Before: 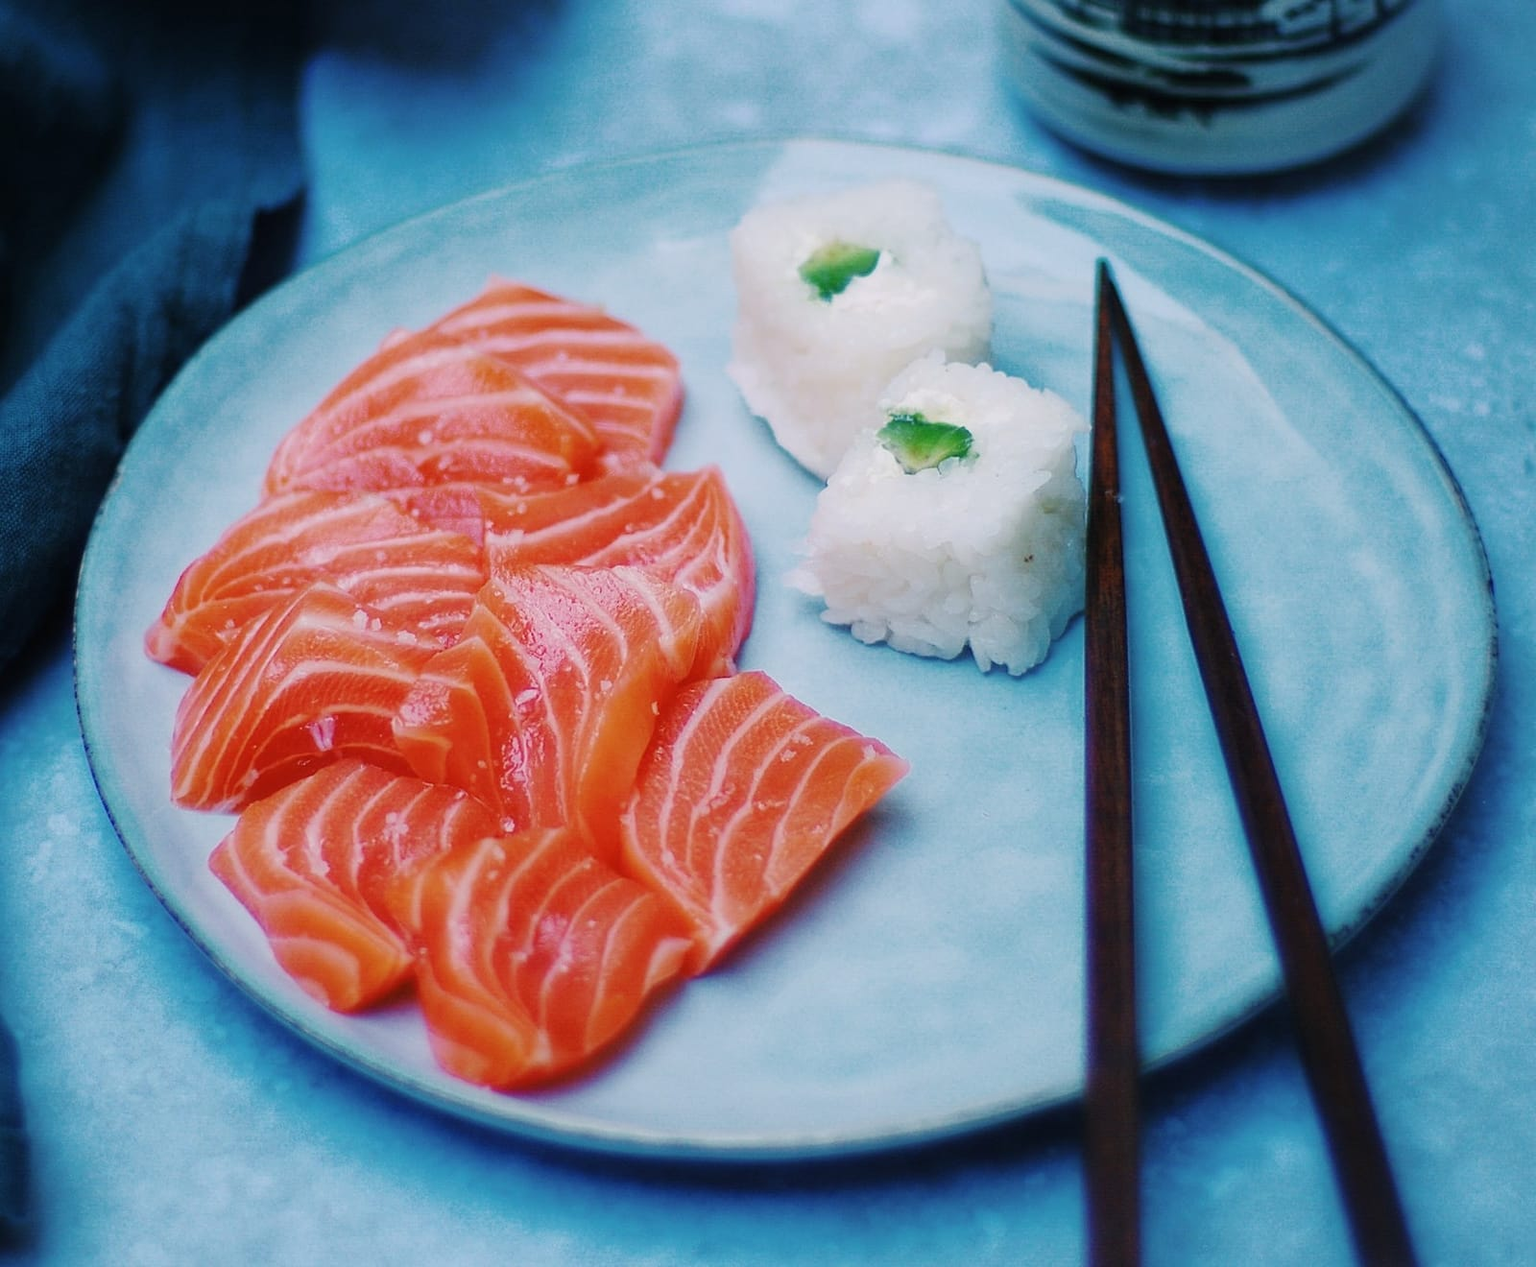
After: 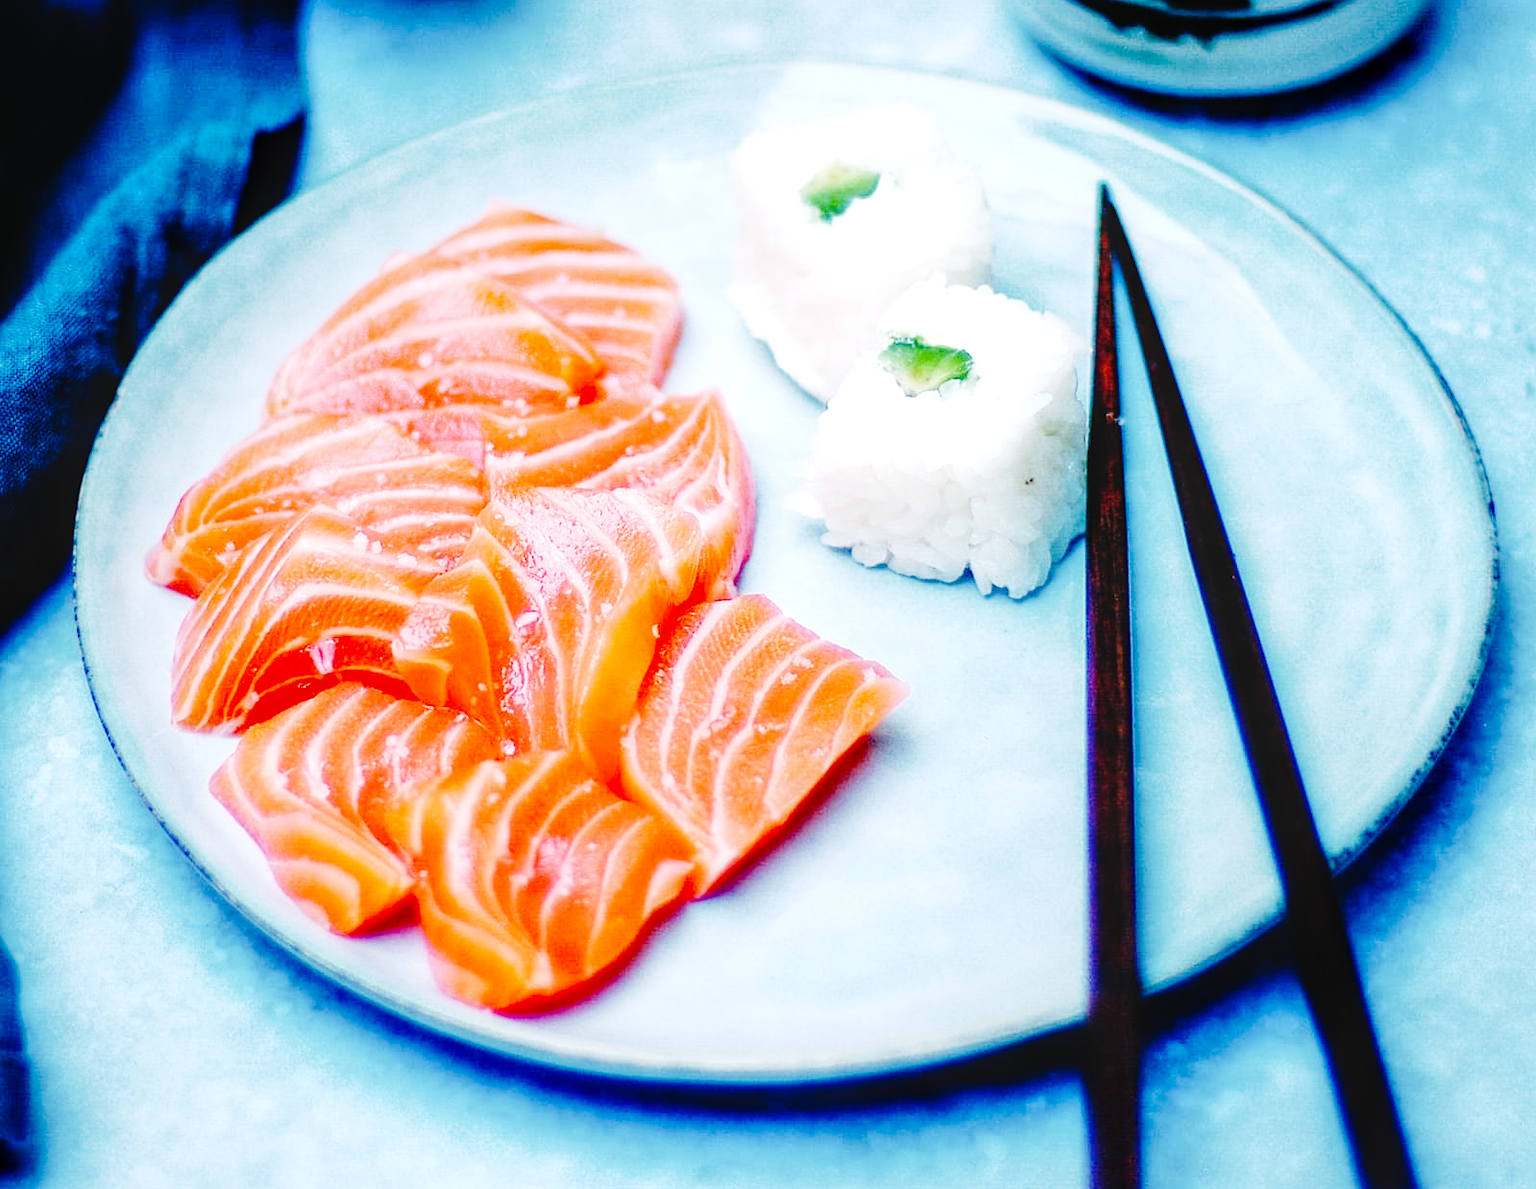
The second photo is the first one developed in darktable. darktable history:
crop and rotate: top 6.15%
exposure: black level correction 0, exposure 0.703 EV, compensate highlight preservation false
base curve: curves: ch0 [(0, 0) (0.036, 0.01) (0.123, 0.254) (0.258, 0.504) (0.507, 0.748) (1, 1)], preserve colors none
local contrast: detail 130%
